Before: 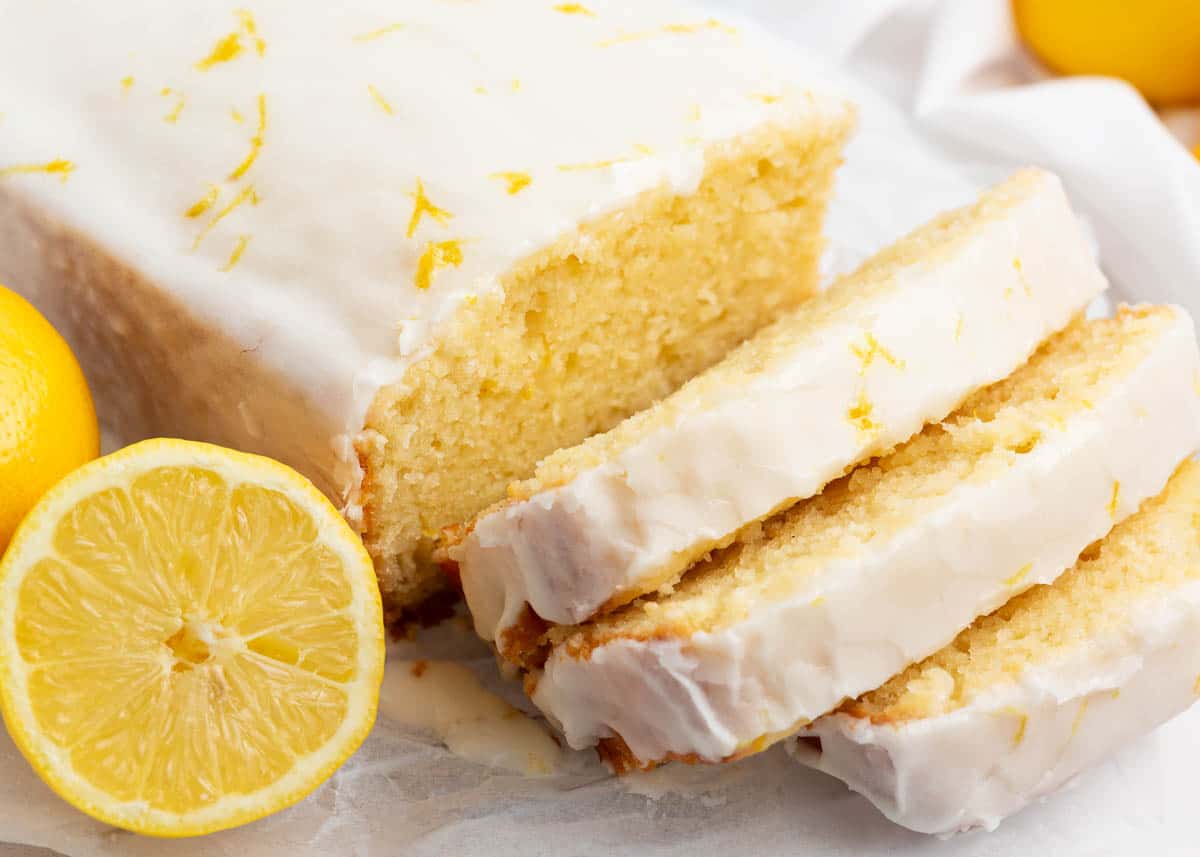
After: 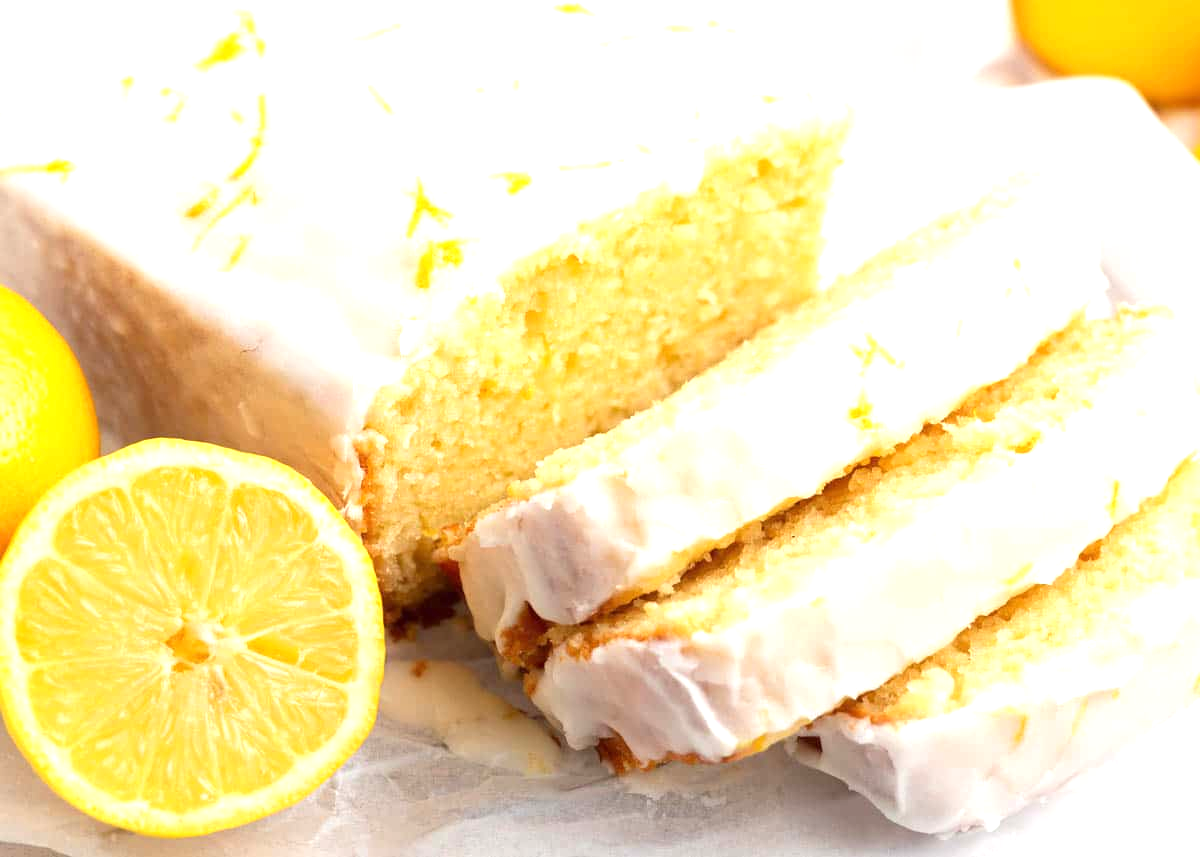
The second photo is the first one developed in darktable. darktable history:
exposure: black level correction 0, exposure 0.7 EV, compensate exposure bias true, compensate highlight preservation false
